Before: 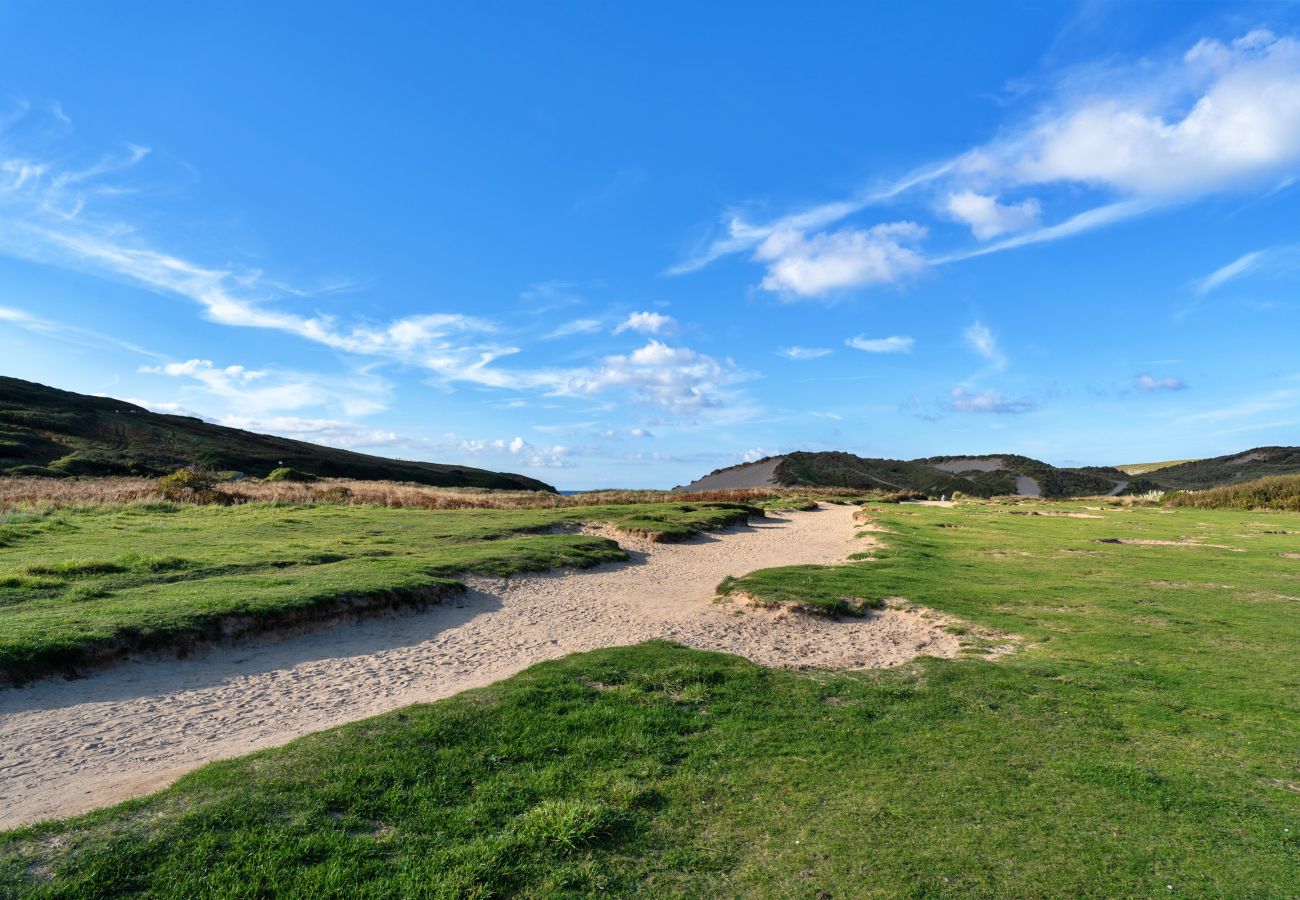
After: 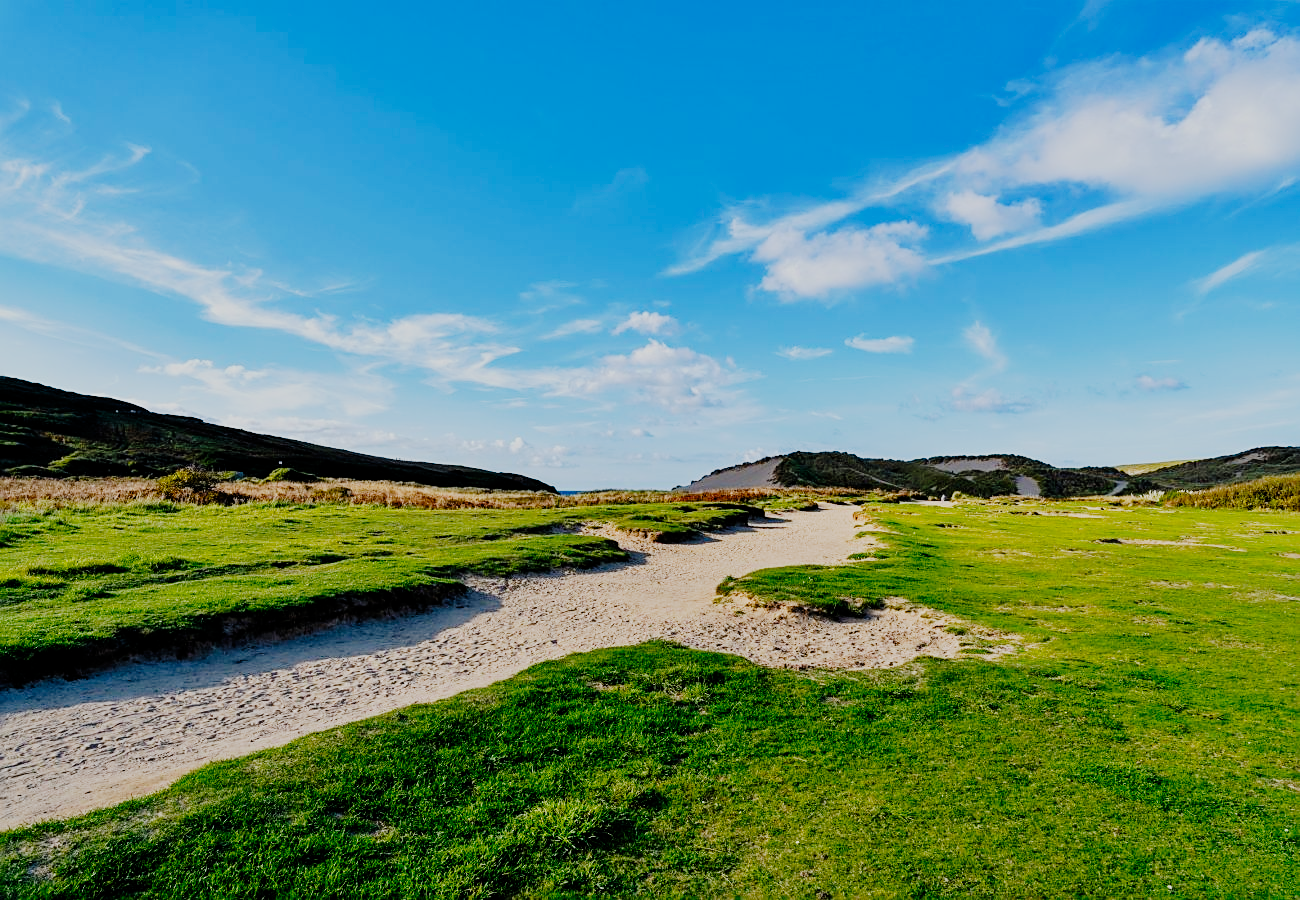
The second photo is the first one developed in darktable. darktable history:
sharpen: amount 0.462
color balance rgb: perceptual saturation grading › global saturation 31.138%, global vibrance 9.955%
exposure: compensate highlight preservation false
tone curve: curves: ch0 [(0.003, 0) (0.066, 0.031) (0.163, 0.112) (0.264, 0.238) (0.395, 0.421) (0.517, 0.56) (0.684, 0.734) (0.791, 0.814) (1, 1)]; ch1 [(0, 0) (0.164, 0.115) (0.337, 0.332) (0.39, 0.398) (0.464, 0.461) (0.501, 0.5) (0.507, 0.5) (0.534, 0.532) (0.577, 0.59) (0.652, 0.681) (0.733, 0.749) (0.811, 0.796) (1, 1)]; ch2 [(0, 0) (0.337, 0.382) (0.464, 0.476) (0.501, 0.502) (0.527, 0.54) (0.551, 0.565) (0.6, 0.59) (0.687, 0.675) (1, 1)], preserve colors none
filmic rgb: black relative exposure -7.19 EV, white relative exposure 5.34 EV, hardness 3.02, add noise in highlights 0.001, preserve chrominance no, color science v3 (2019), use custom middle-gray values true, contrast in highlights soft
